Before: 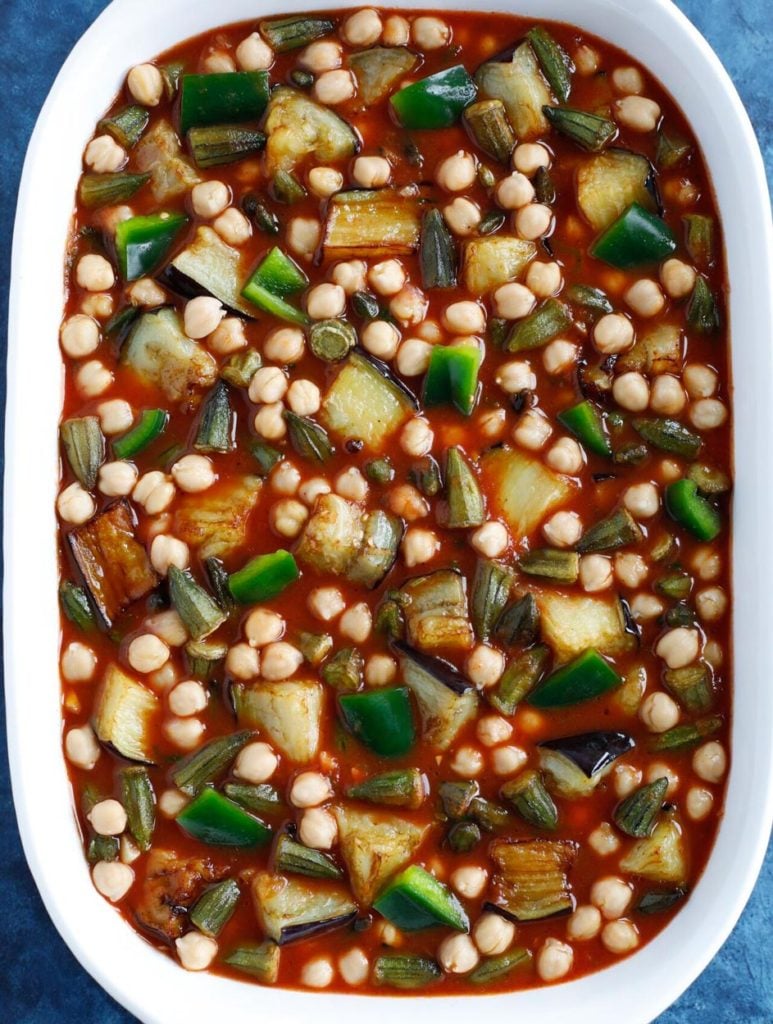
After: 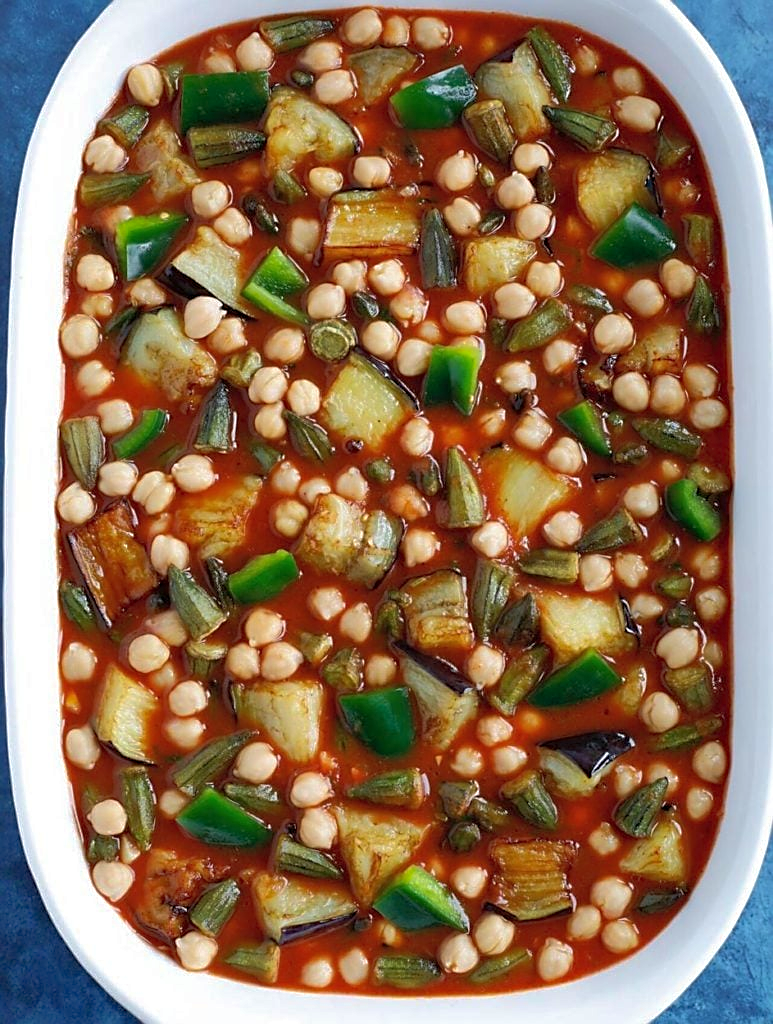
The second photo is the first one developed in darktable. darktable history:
velvia: strength 15.35%
sharpen: on, module defaults
shadows and highlights: on, module defaults
